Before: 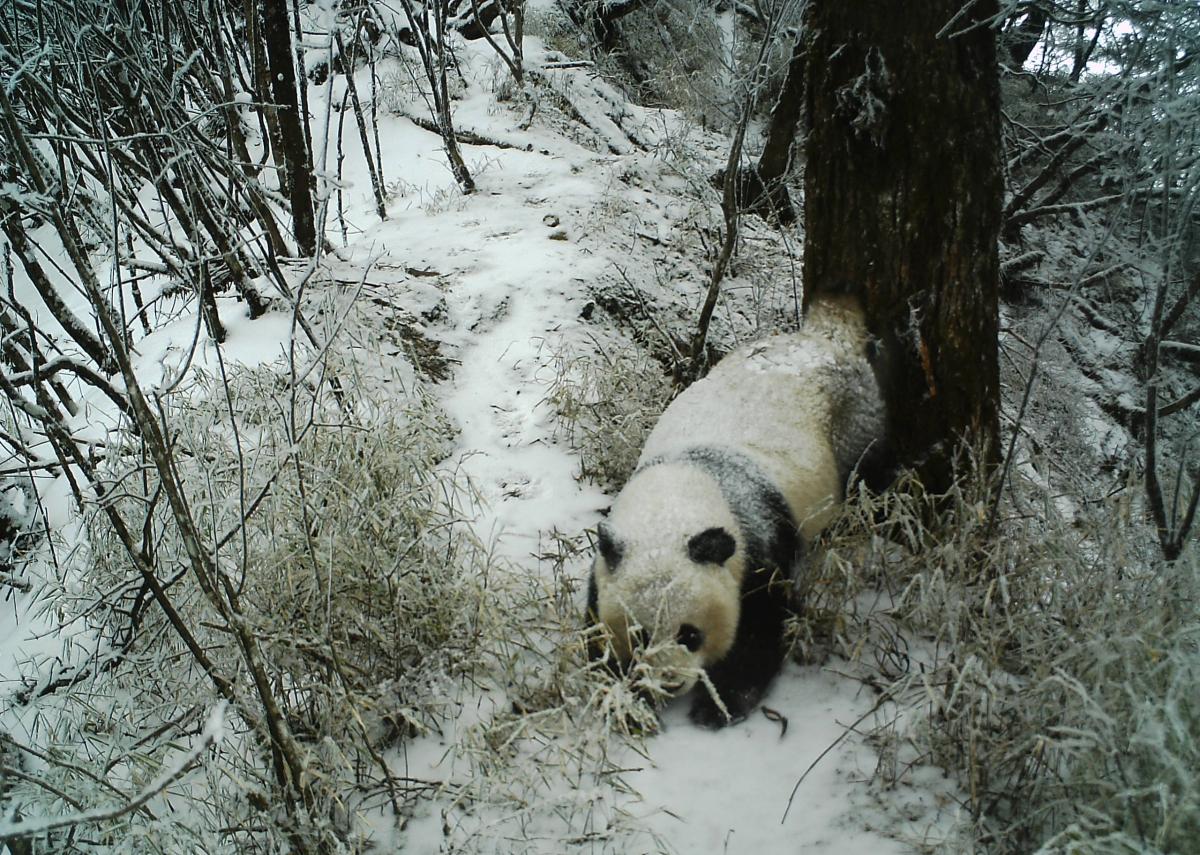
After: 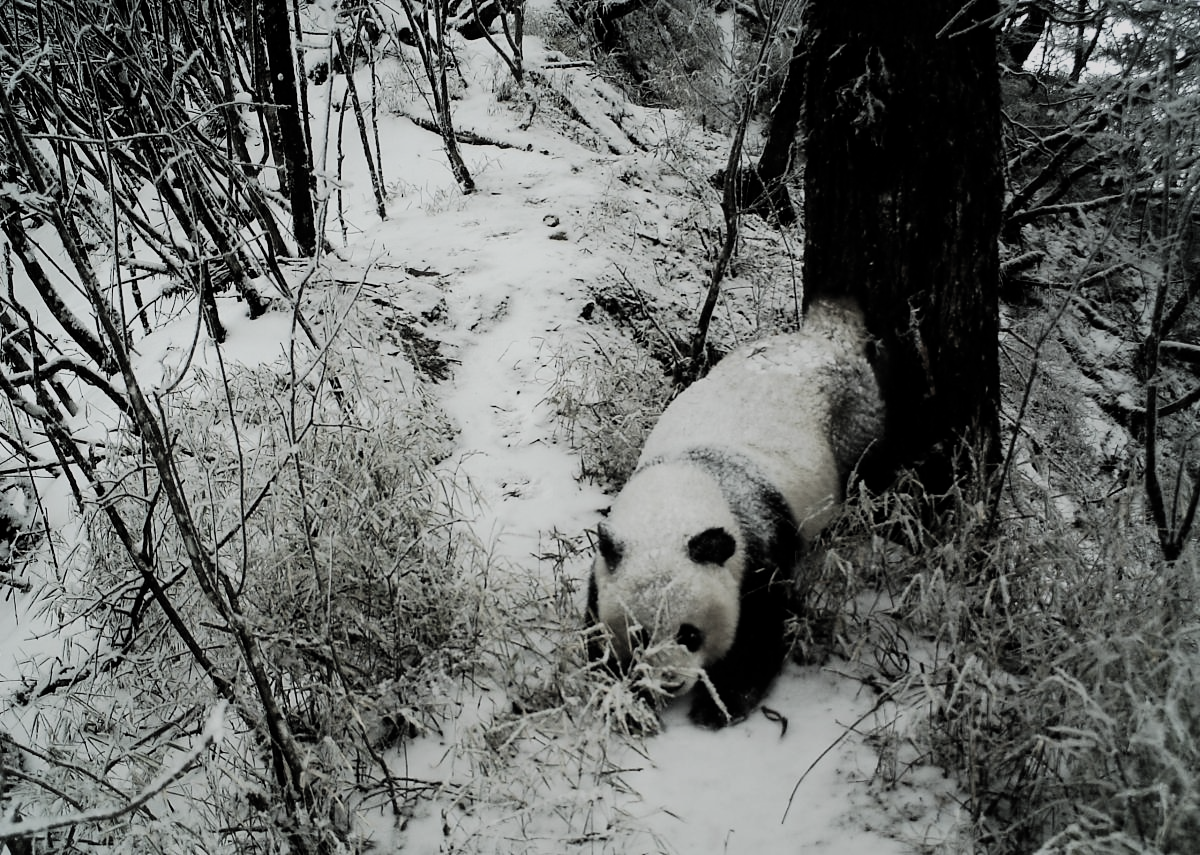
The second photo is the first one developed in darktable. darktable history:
filmic rgb: black relative exposure -5.07 EV, white relative exposure 3.96 EV, threshold 5.94 EV, hardness 2.89, contrast 1.296, highlights saturation mix -31.2%, color science v5 (2021), contrast in shadows safe, contrast in highlights safe, enable highlight reconstruction true
